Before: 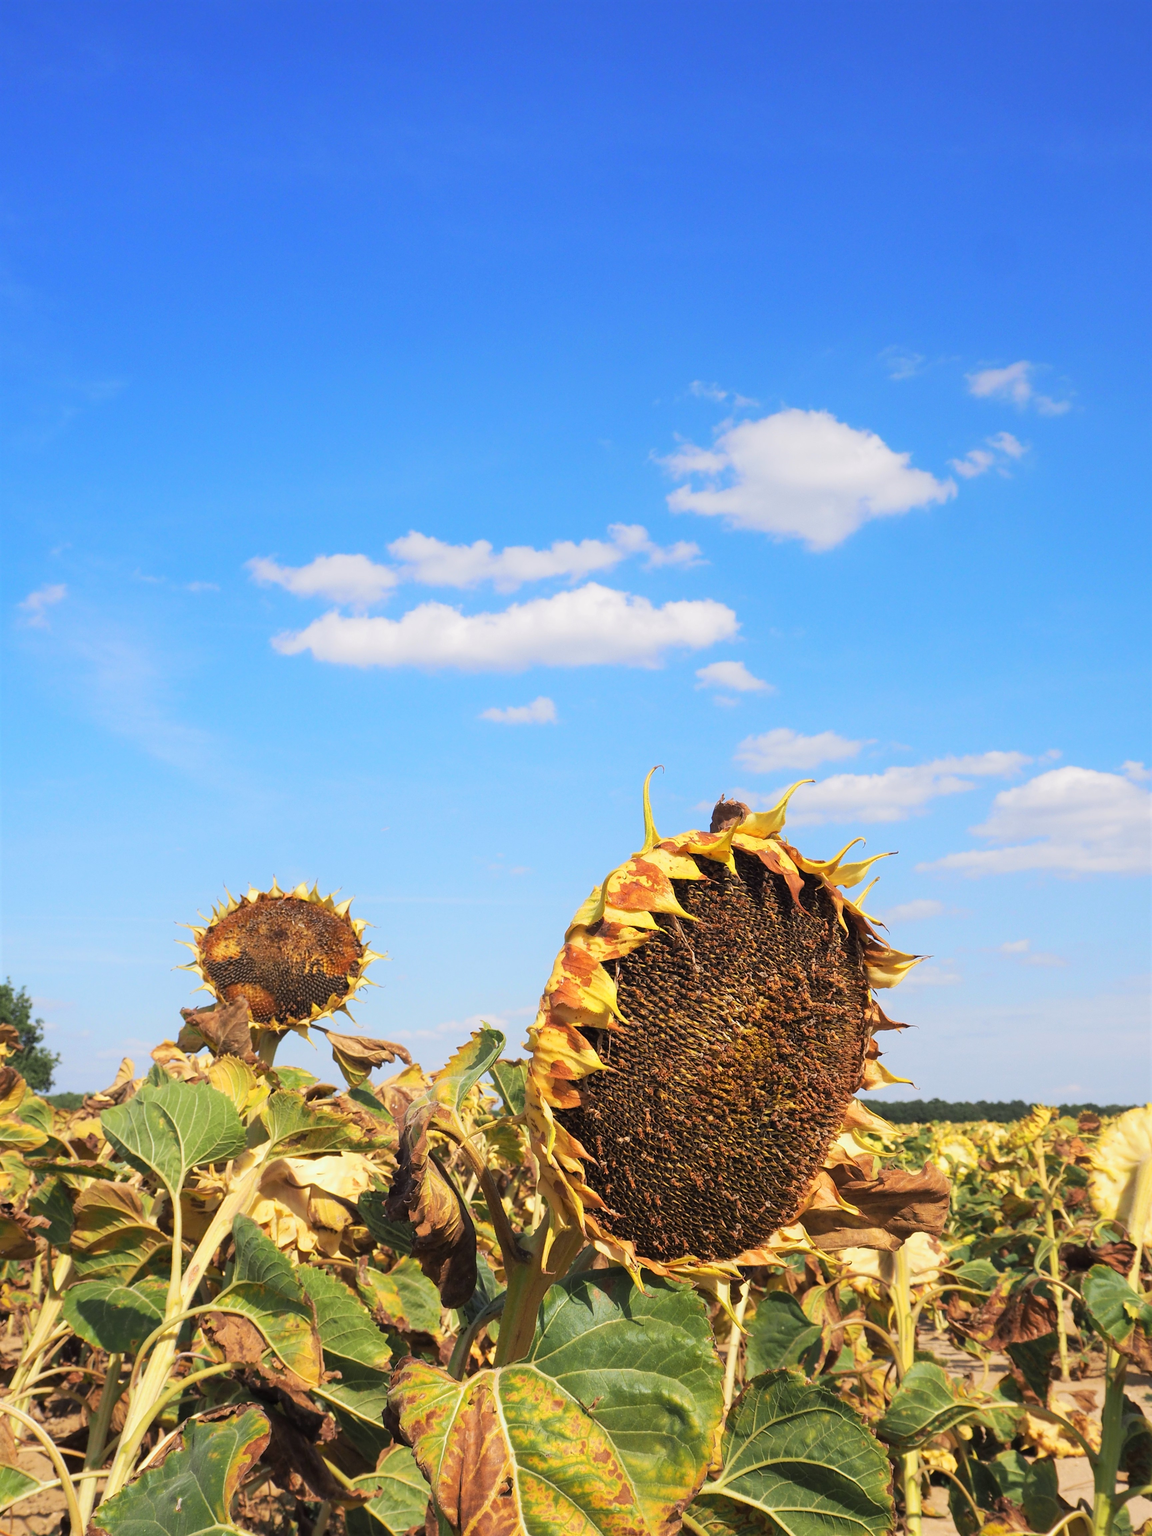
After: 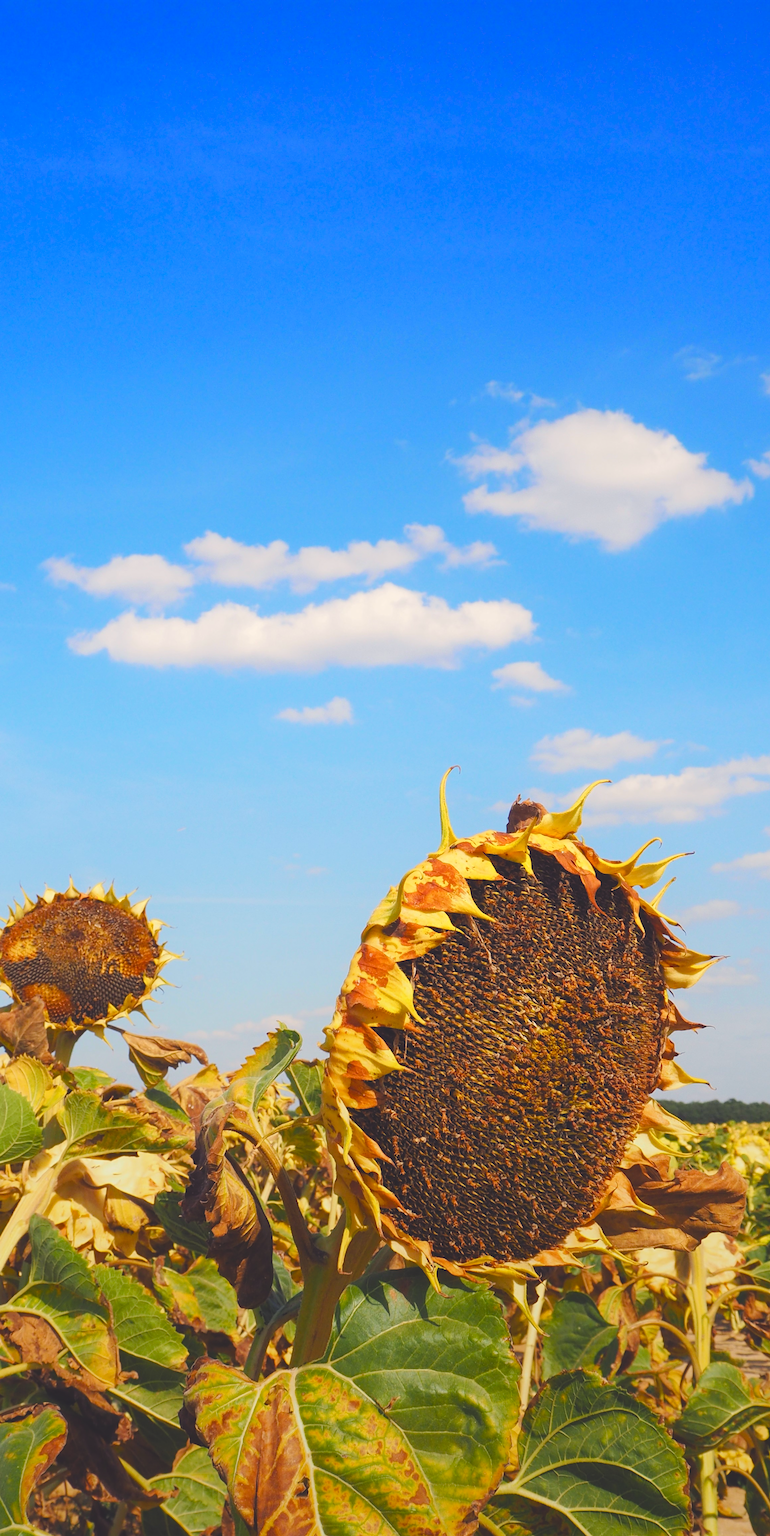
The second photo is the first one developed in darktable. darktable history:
color balance rgb: shadows lift › chroma 3%, shadows lift › hue 280.8°, power › hue 330°, highlights gain › chroma 3%, highlights gain › hue 75.6°, global offset › luminance 2%, perceptual saturation grading › global saturation 20%, perceptual saturation grading › highlights -25%, perceptual saturation grading › shadows 50%, global vibrance 20.33%
graduated density: rotation -180°, offset 24.95
crop and rotate: left 17.732%, right 15.423%
